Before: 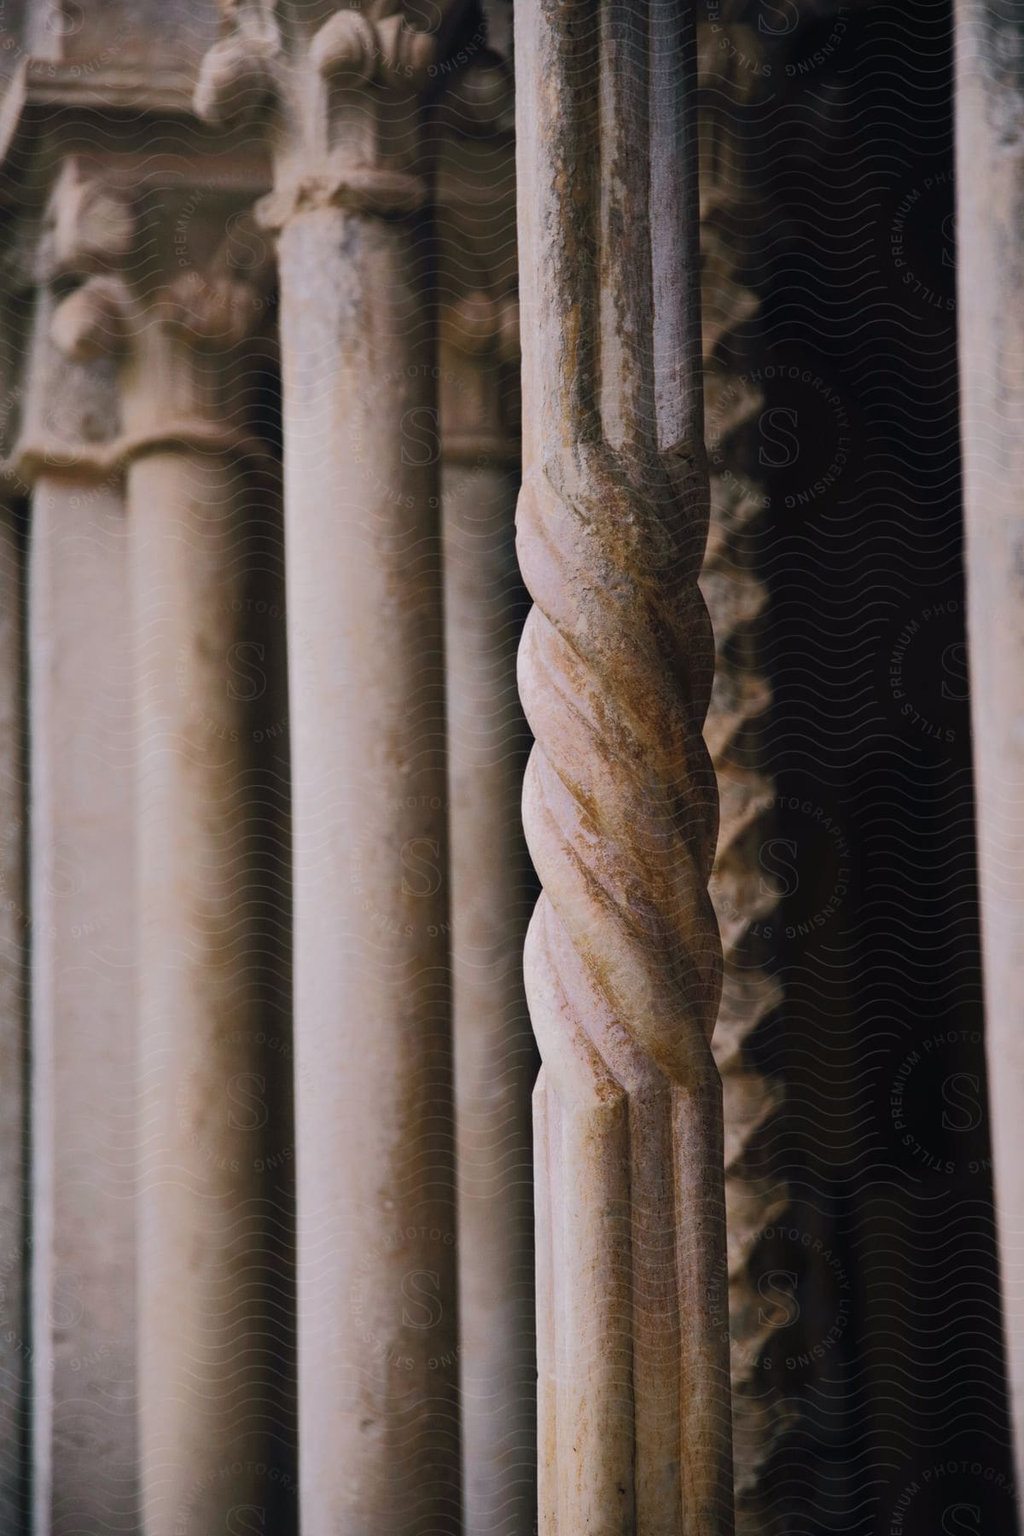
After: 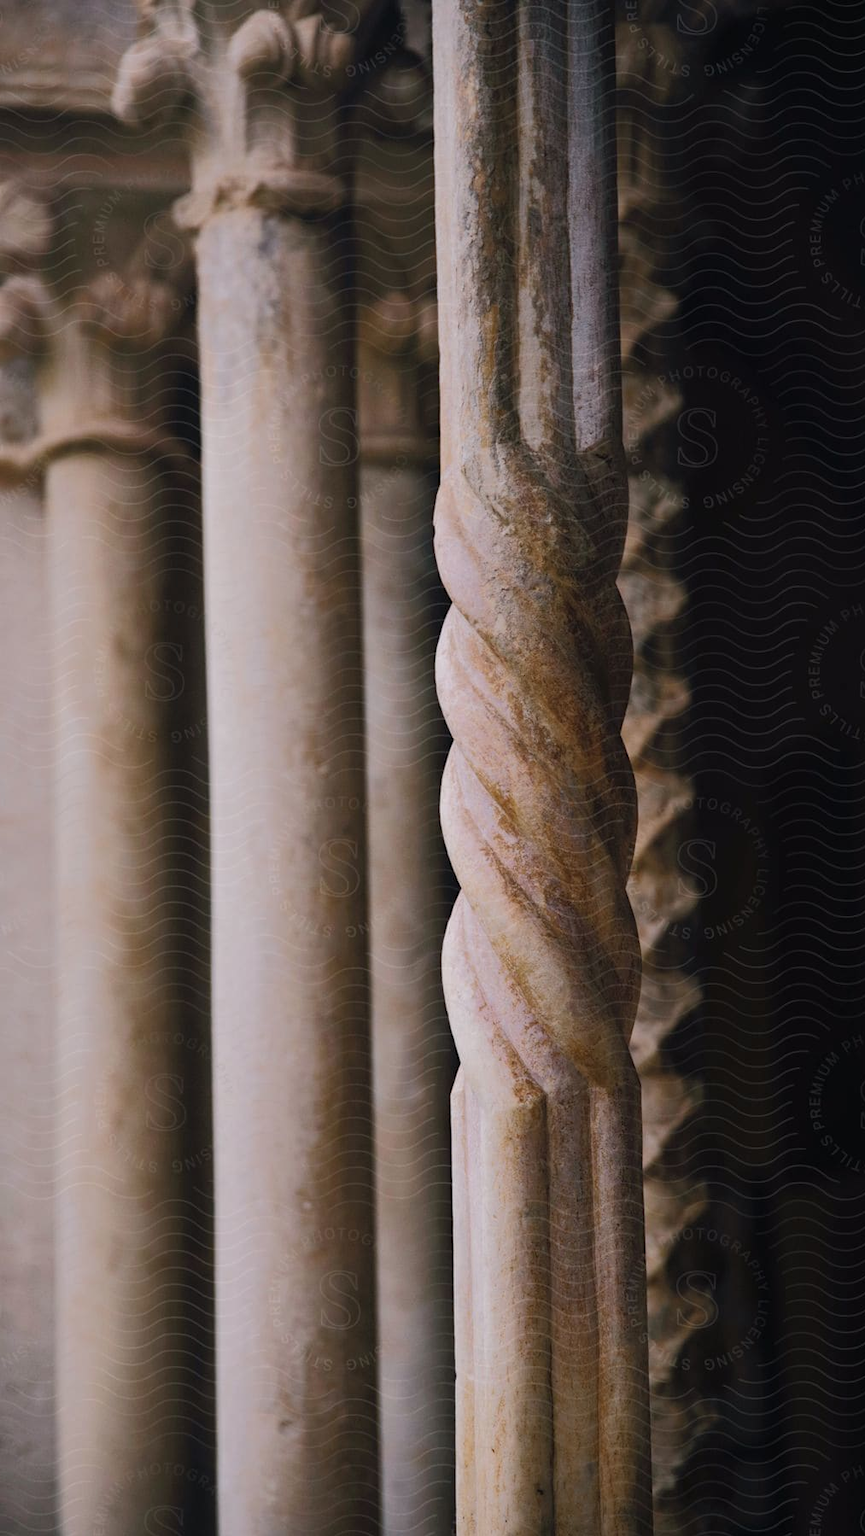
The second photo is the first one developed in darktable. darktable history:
crop: left 8.049%, right 7.393%
